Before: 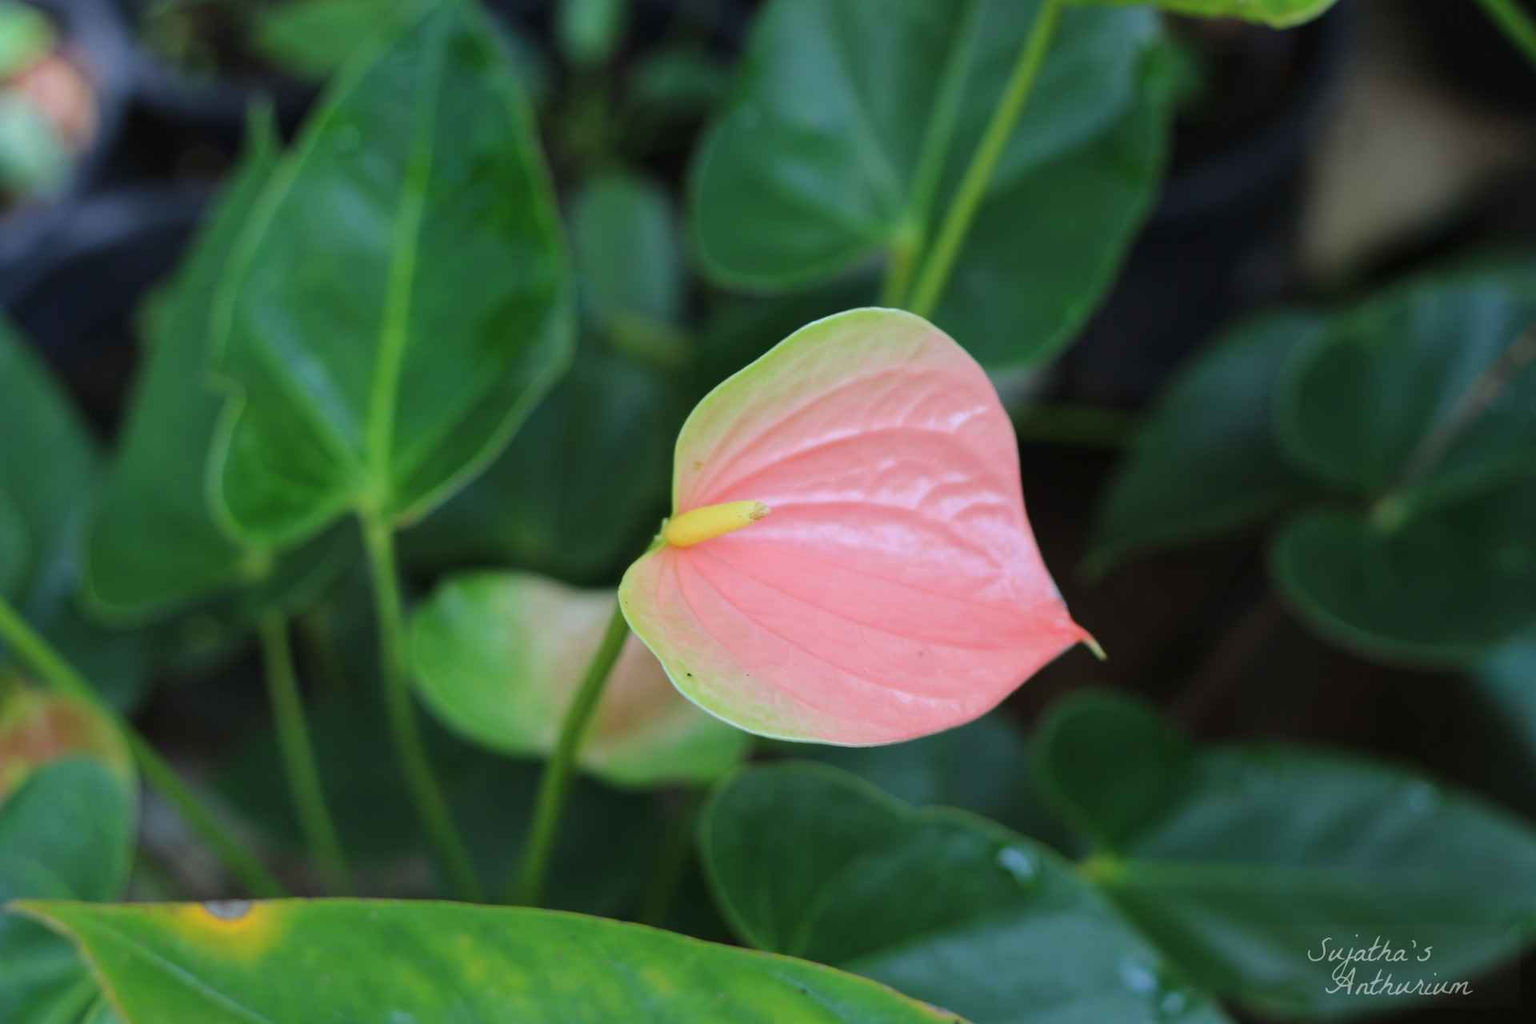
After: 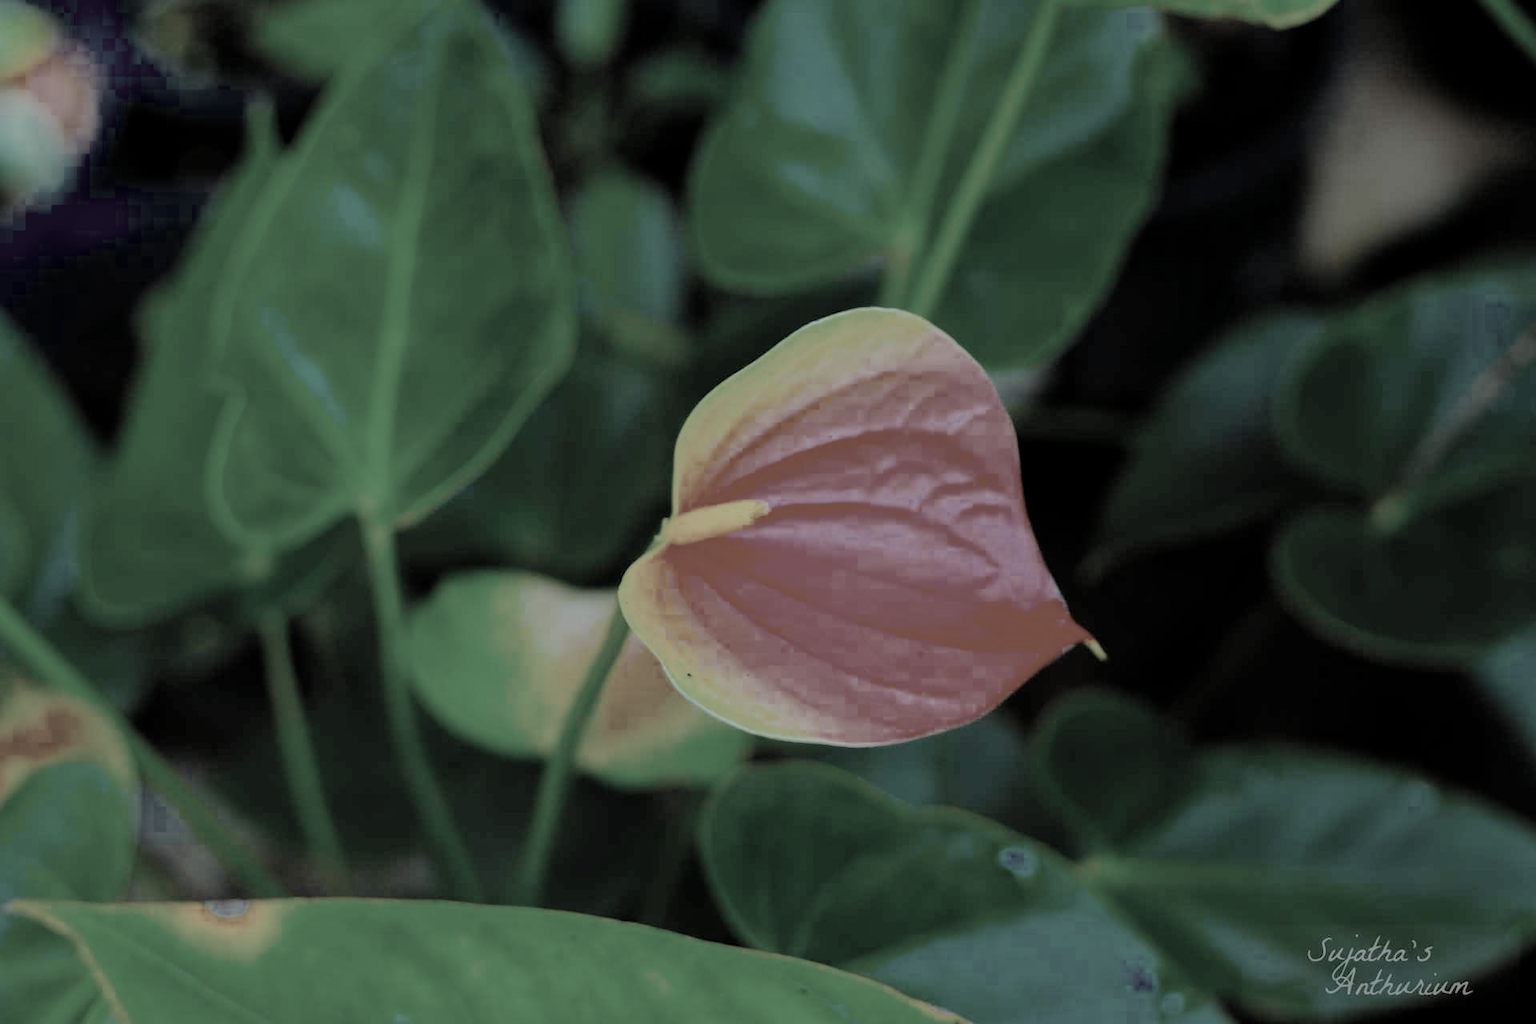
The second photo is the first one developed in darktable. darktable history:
color correction: highlights b* -0.051, saturation 0.197
filmic rgb: middle gray luminance 3.26%, black relative exposure -5.97 EV, white relative exposure 6.36 EV, dynamic range scaling 22.18%, target black luminance 0%, hardness 2.33, latitude 46%, contrast 0.78, highlights saturation mix 98.55%, shadows ↔ highlights balance 0.108%, color science v5 (2021), contrast in shadows safe, contrast in highlights safe
